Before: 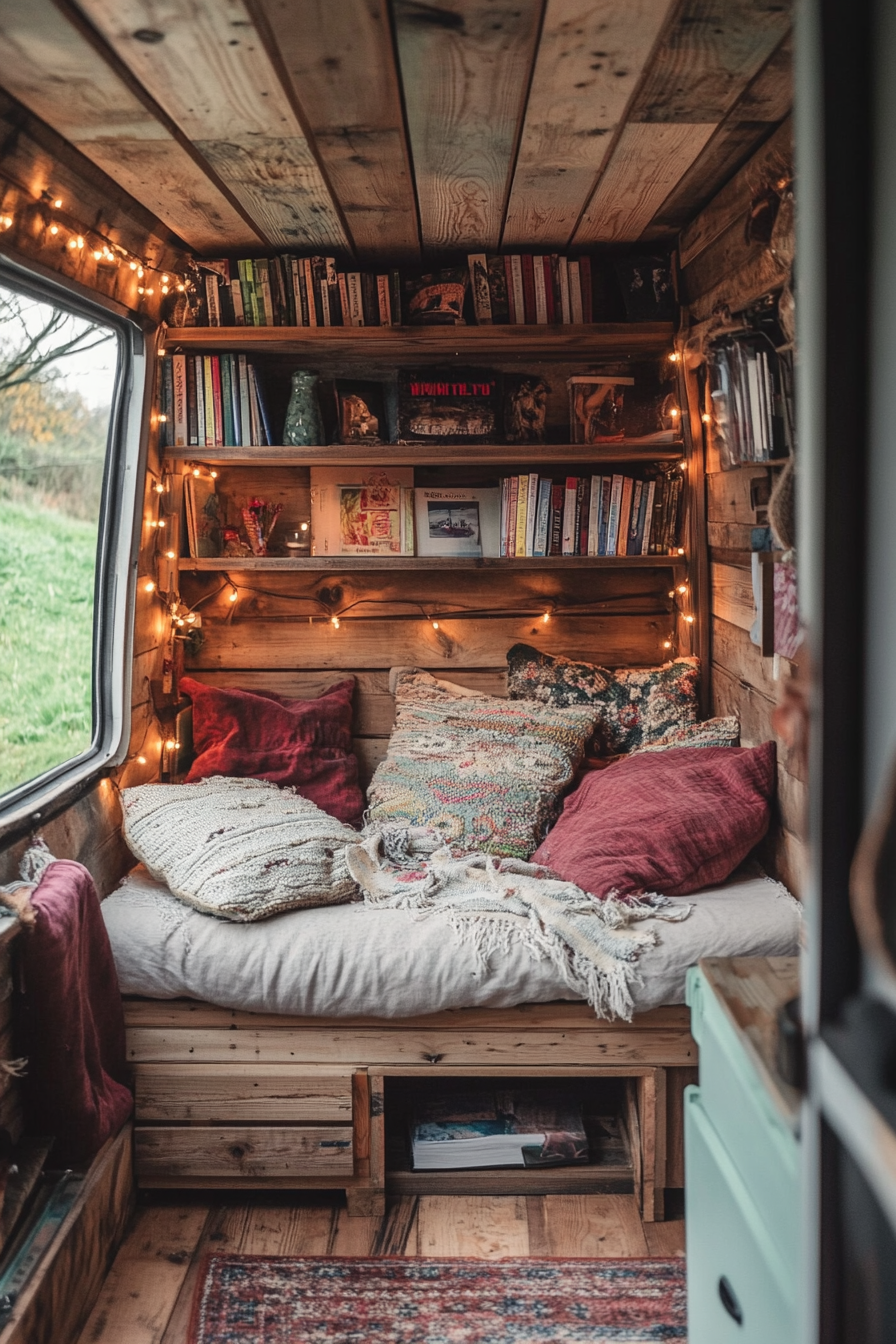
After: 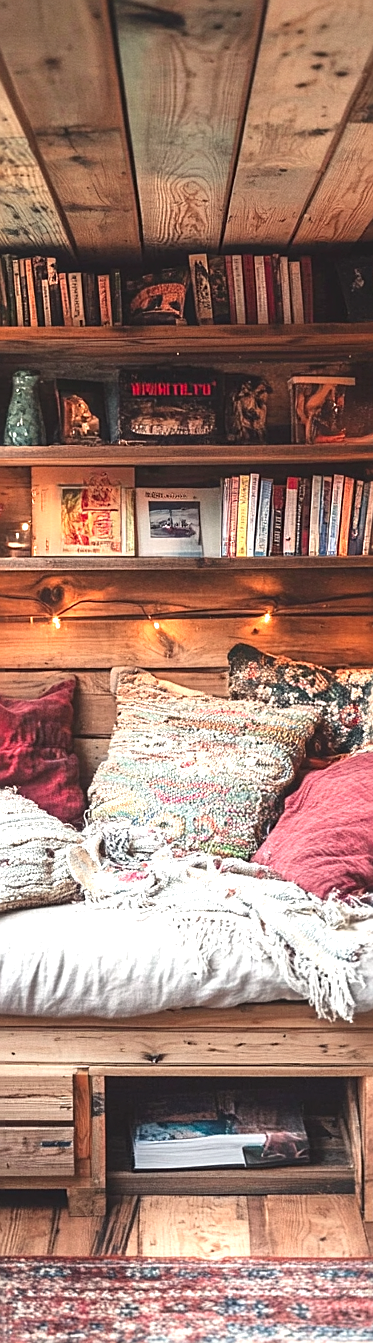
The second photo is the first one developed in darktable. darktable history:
crop: left 31.229%, right 27.105%
contrast brightness saturation: saturation 0.1
sharpen: on, module defaults
exposure: black level correction 0, exposure 1.2 EV, compensate exposure bias true, compensate highlight preservation false
